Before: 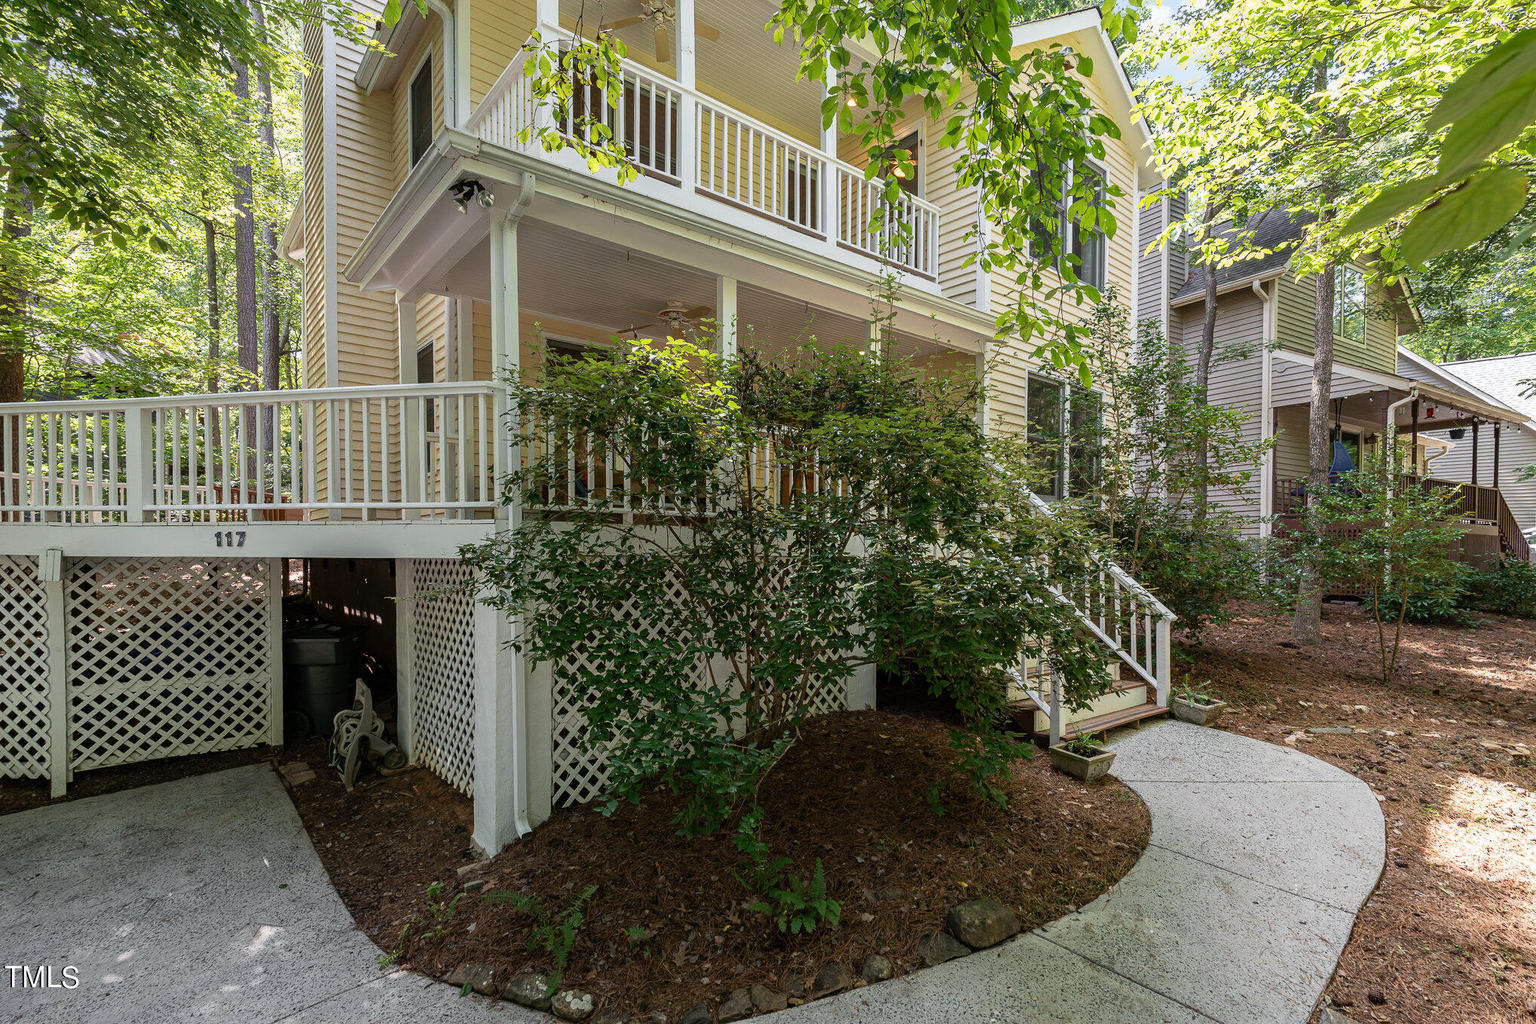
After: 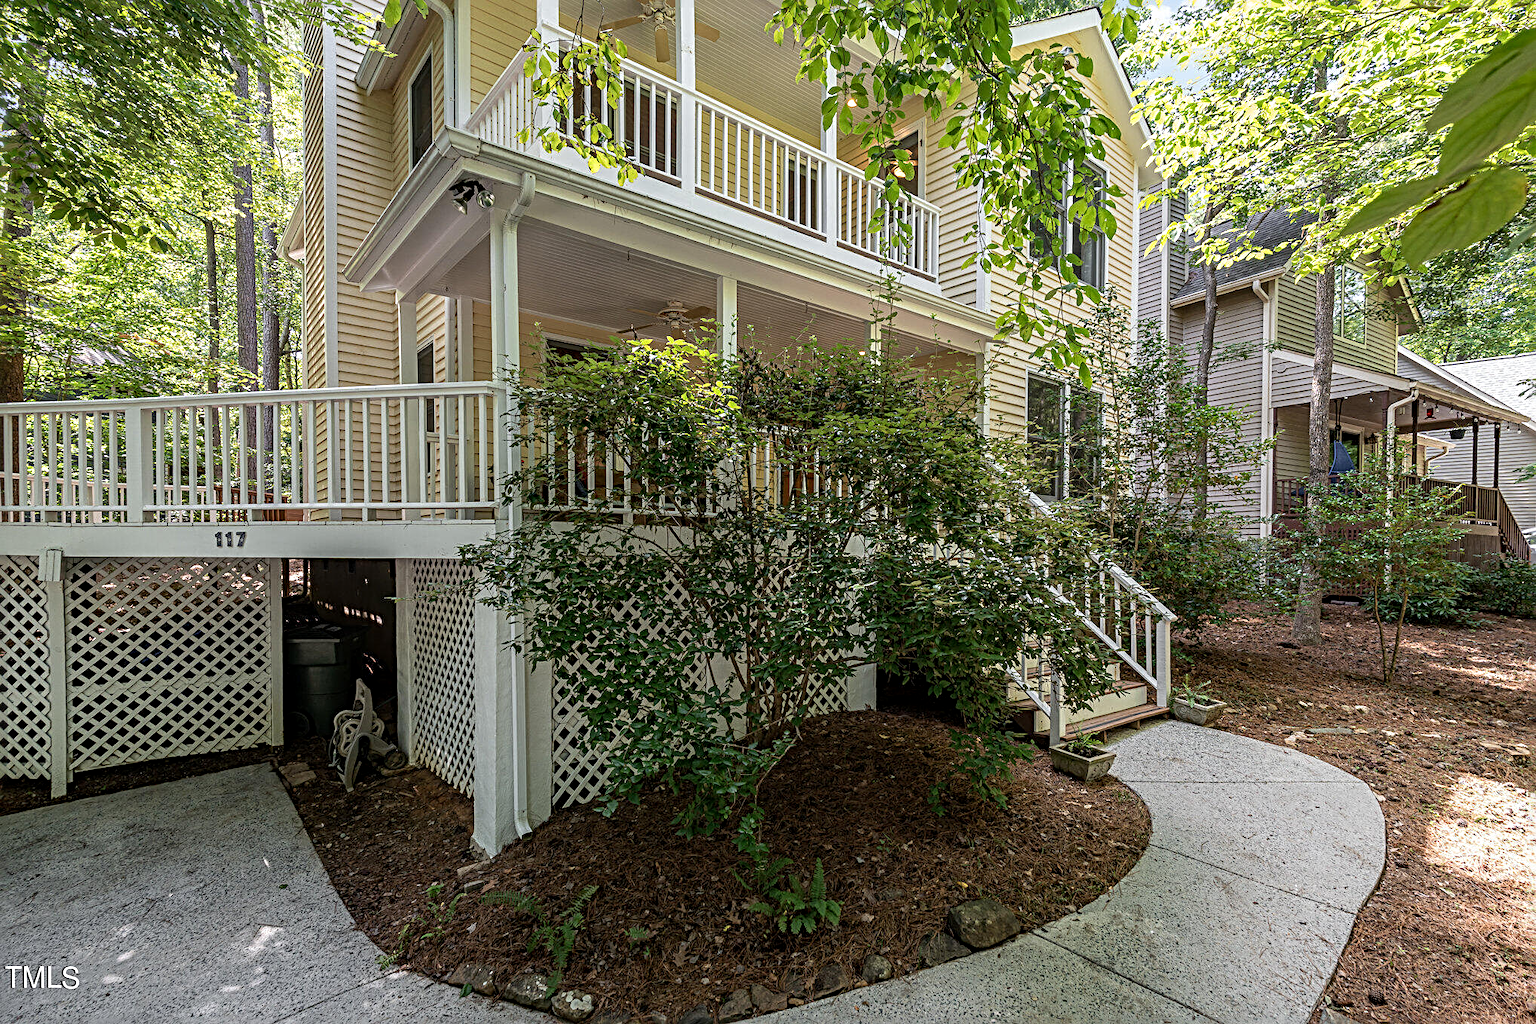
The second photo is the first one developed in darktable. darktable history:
haze removal: strength 0.02, distance 0.25, compatibility mode true, adaptive false
sharpen: radius 4
local contrast: on, module defaults
